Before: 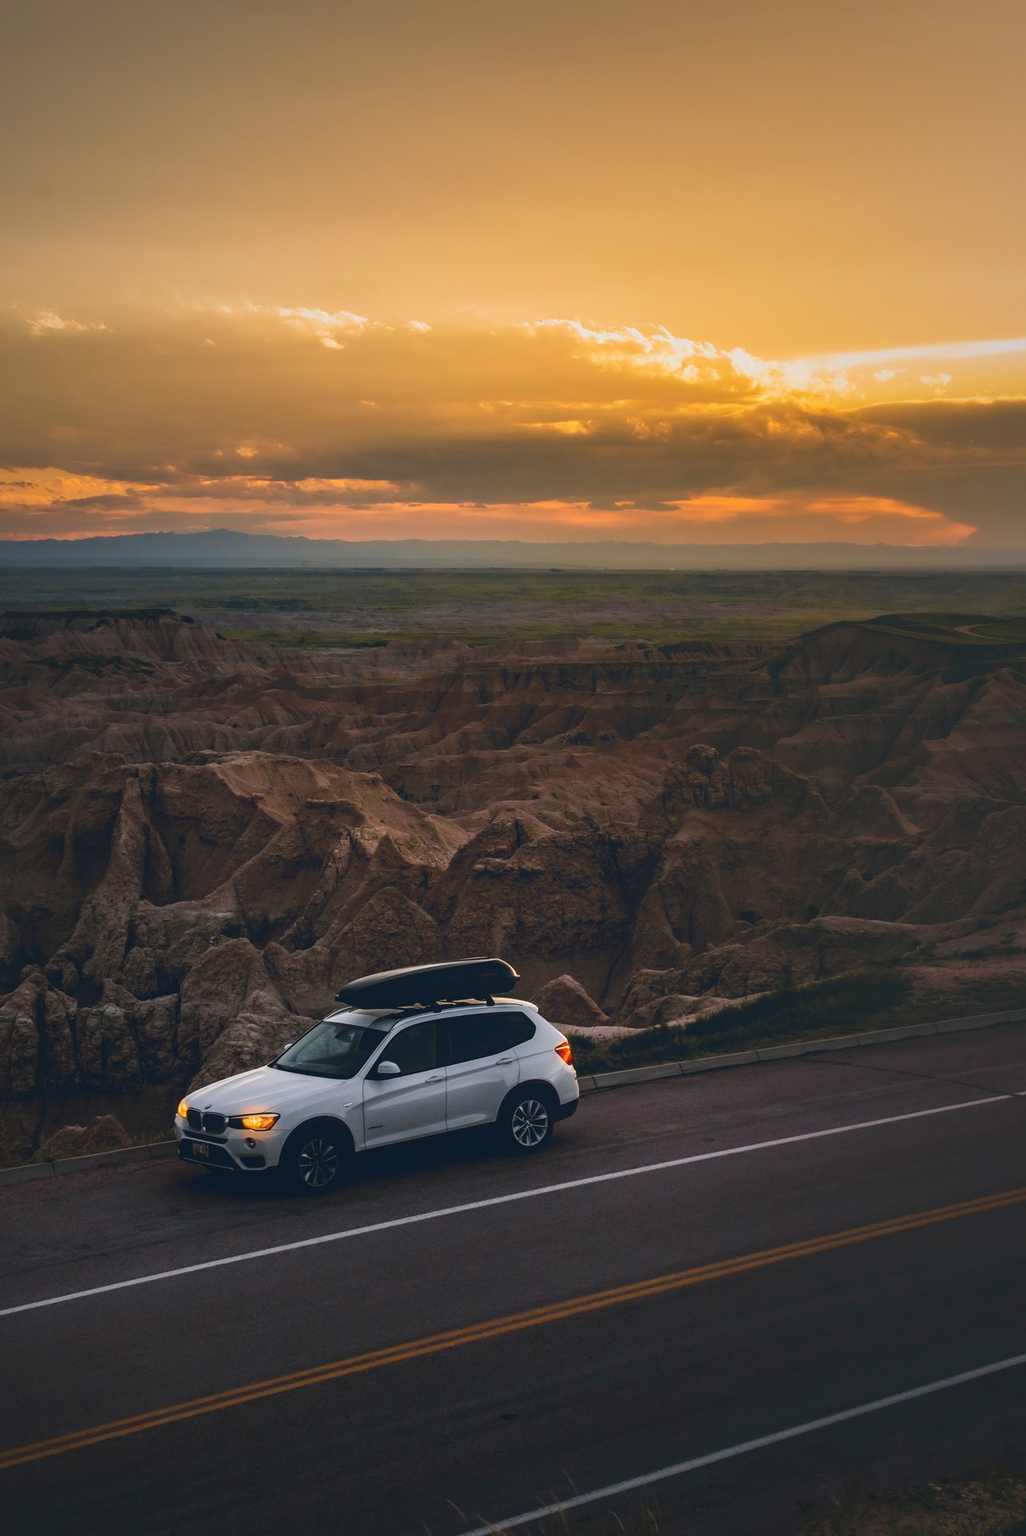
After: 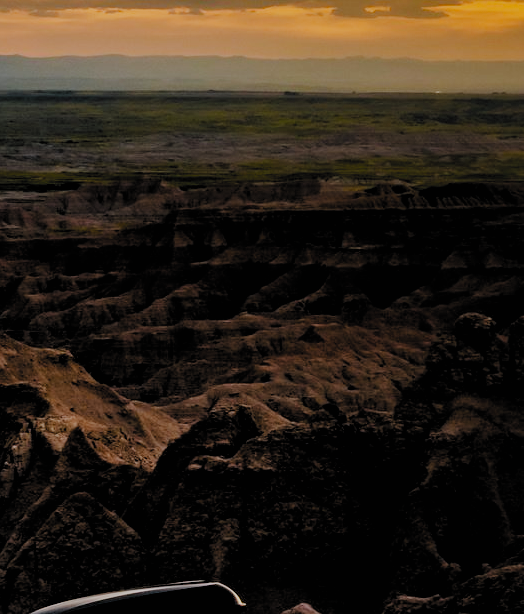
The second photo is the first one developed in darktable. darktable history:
crop: left 31.721%, top 32.336%, right 27.69%, bottom 35.912%
filmic rgb: black relative exposure -2.74 EV, white relative exposure 4.56 EV, threshold 3.05 EV, hardness 1.75, contrast 1.266, preserve chrominance no, color science v5 (2021), contrast in shadows safe, contrast in highlights safe, enable highlight reconstruction true
